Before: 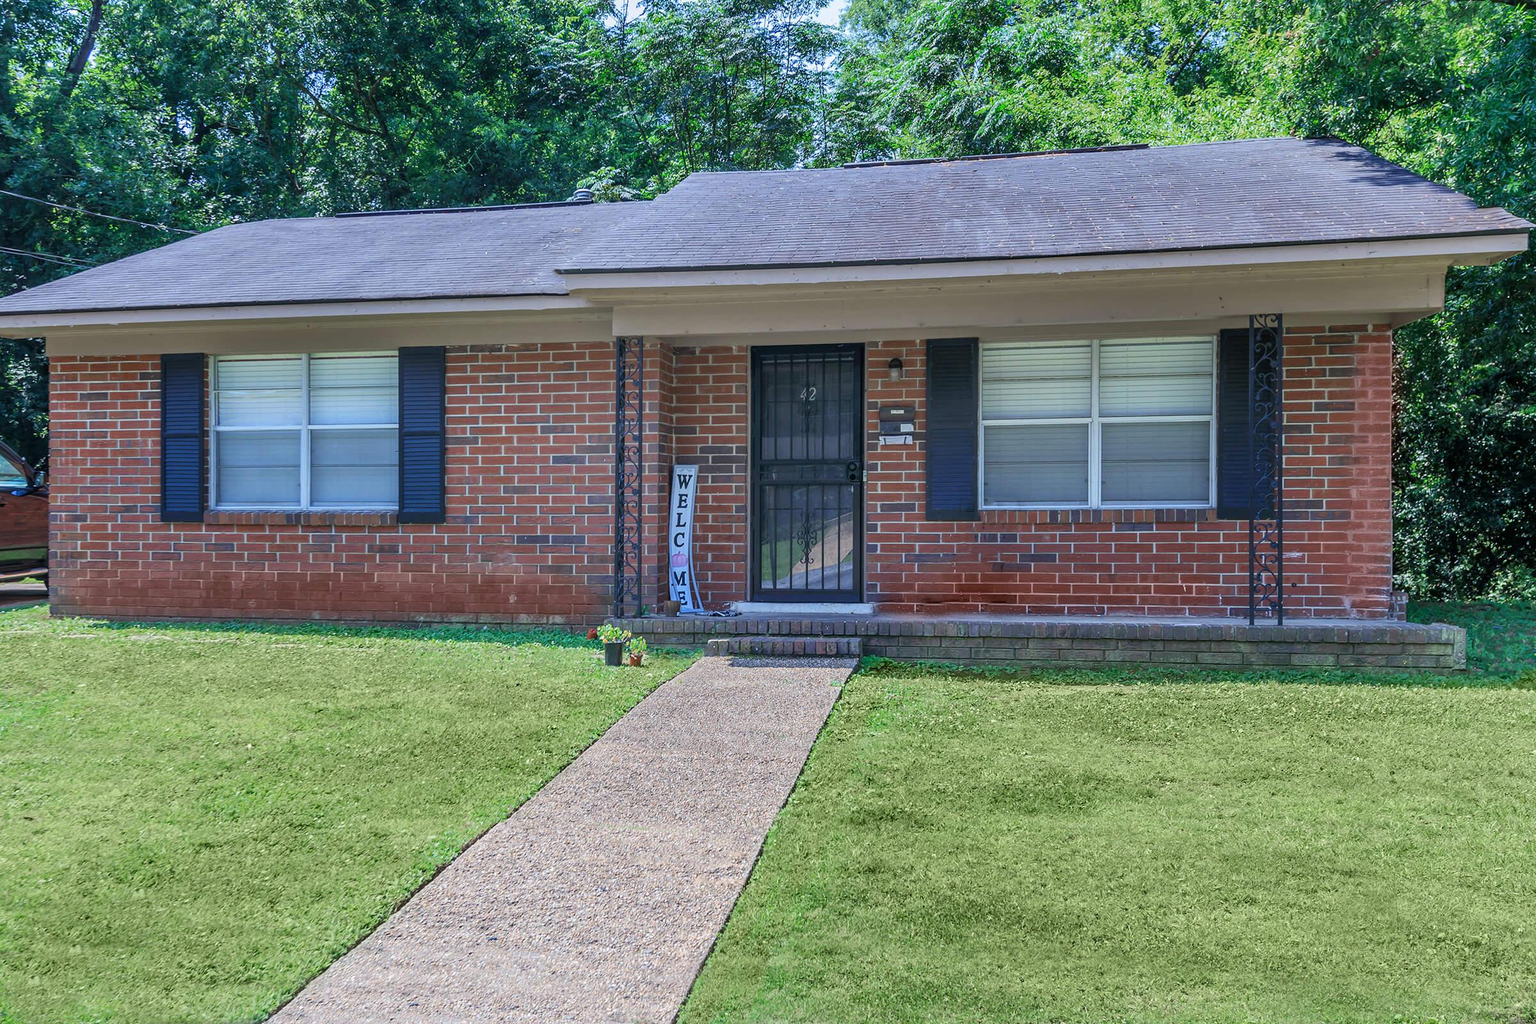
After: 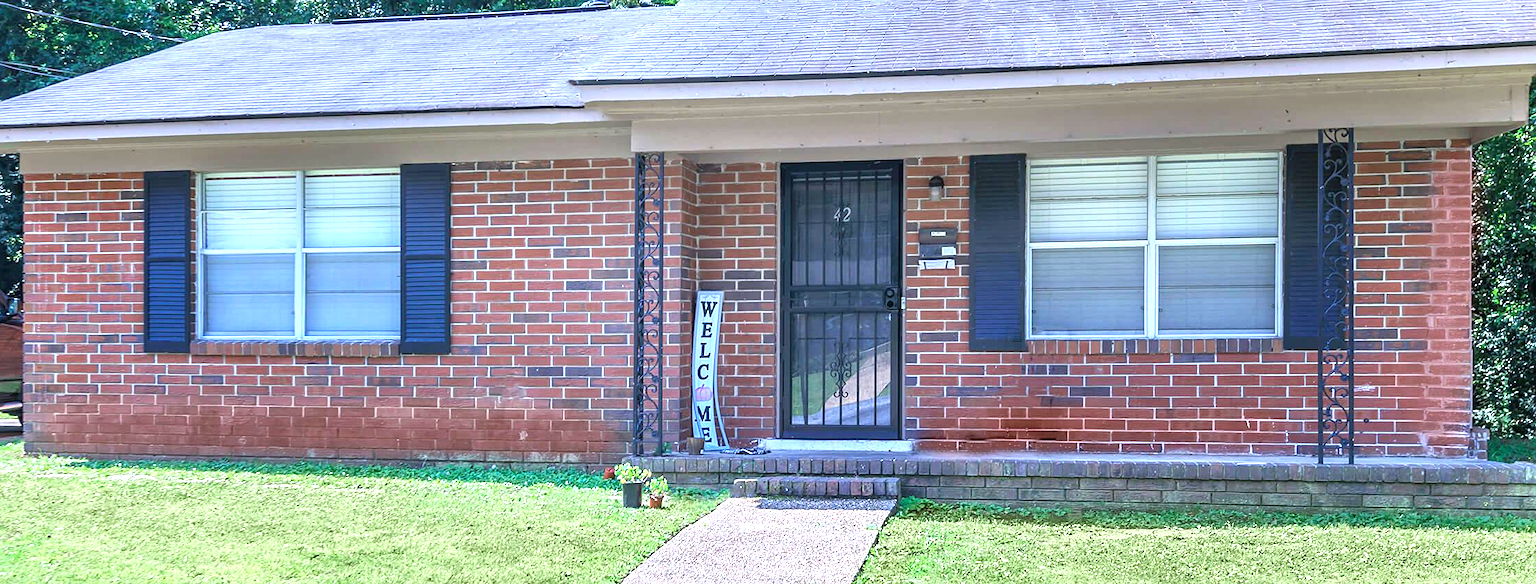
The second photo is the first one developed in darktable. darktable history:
sharpen: amount 0.203
color calibration: illuminant as shot in camera, x 0.358, y 0.373, temperature 4628.91 K
exposure: black level correction 0, exposure 1.103 EV, compensate highlight preservation false
crop: left 1.827%, top 19.1%, right 5.442%, bottom 28.022%
